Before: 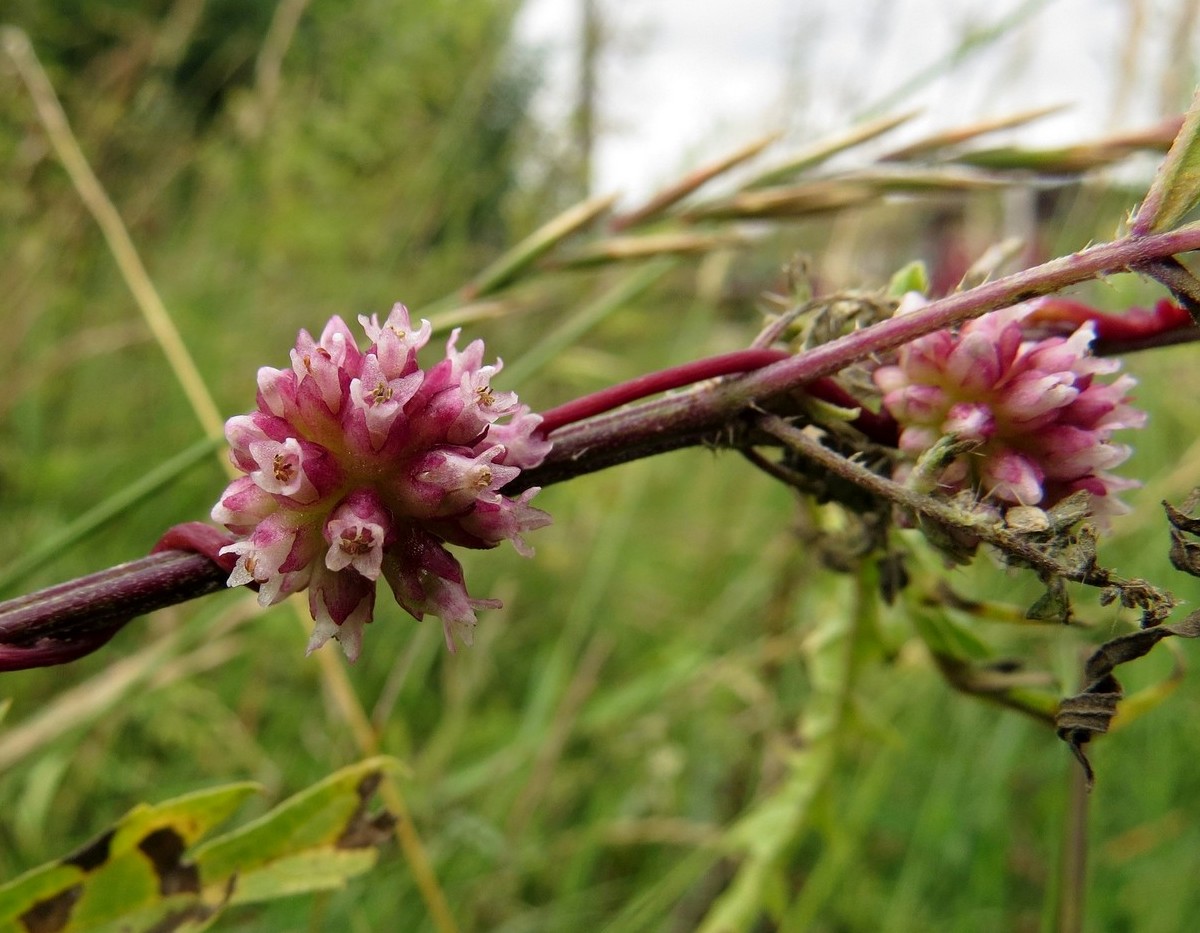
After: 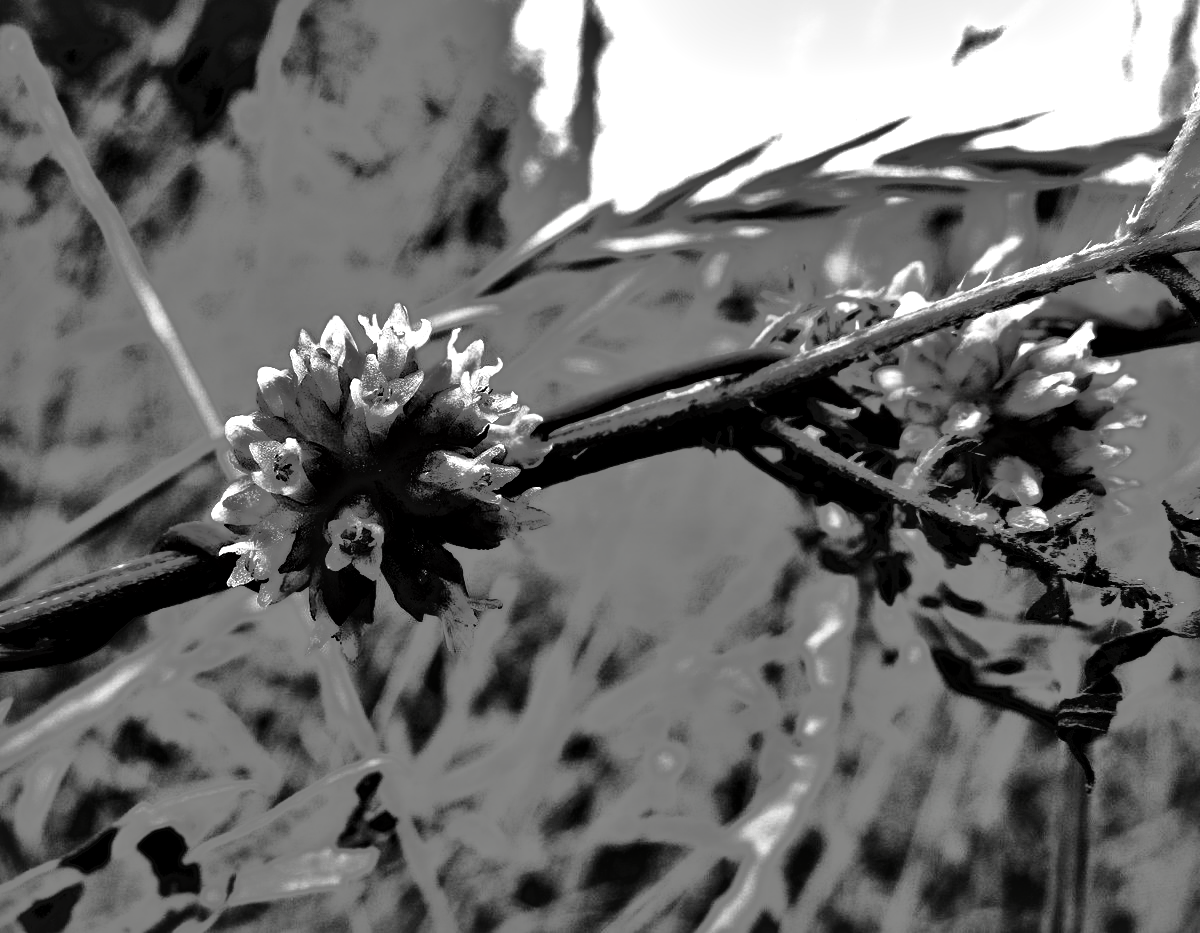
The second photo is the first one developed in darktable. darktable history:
exposure: black level correction 0, exposure 0.697 EV, compensate exposure bias true, compensate highlight preservation false
local contrast: mode bilateral grid, contrast 50, coarseness 49, detail 150%, midtone range 0.2
contrast brightness saturation: contrast -0.028, brightness -0.58, saturation -0.991
shadows and highlights: shadows 22.5, highlights -48.89, soften with gaussian
tone equalizer: -7 EV -0.641 EV, -6 EV 1.01 EV, -5 EV -0.465 EV, -4 EV 0.409 EV, -3 EV 0.433 EV, -2 EV 0.161 EV, -1 EV -0.133 EV, +0 EV -0.396 EV, edges refinement/feathering 500, mask exposure compensation -1.57 EV, preserve details no
